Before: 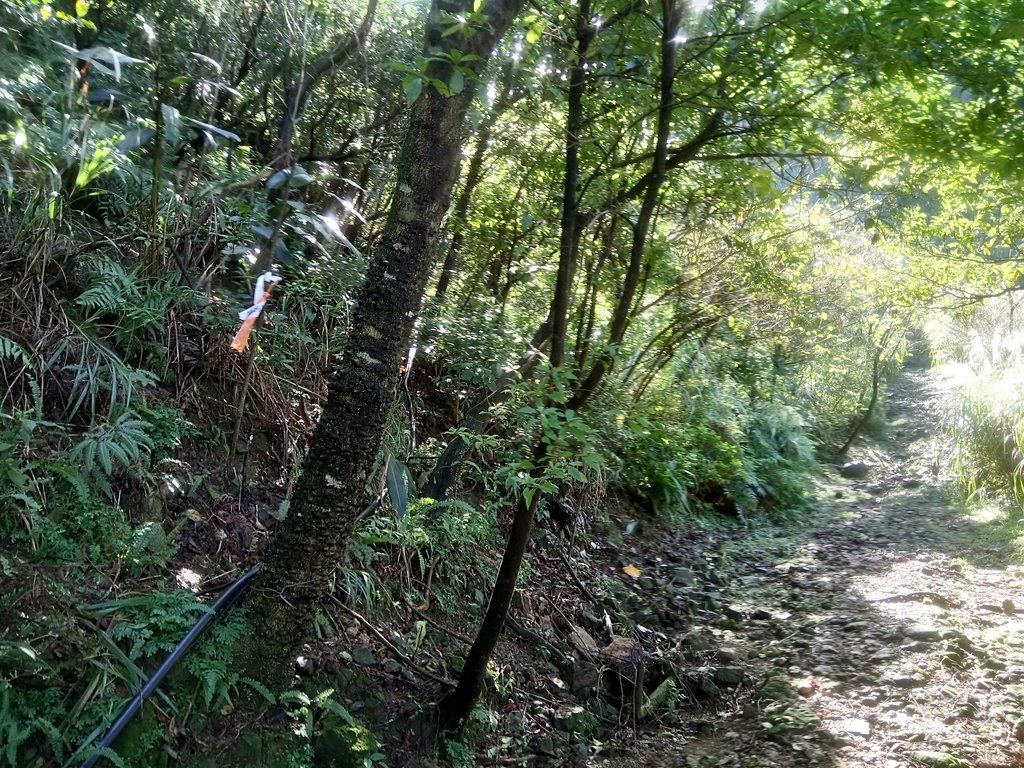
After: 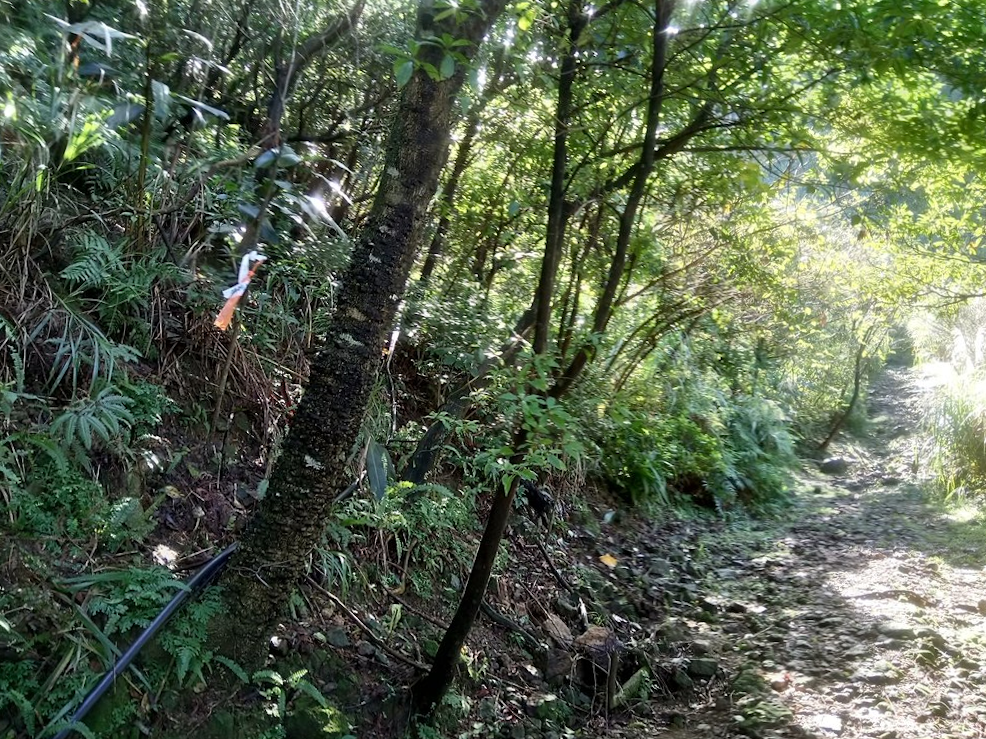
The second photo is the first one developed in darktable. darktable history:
crop and rotate: angle -1.65°
